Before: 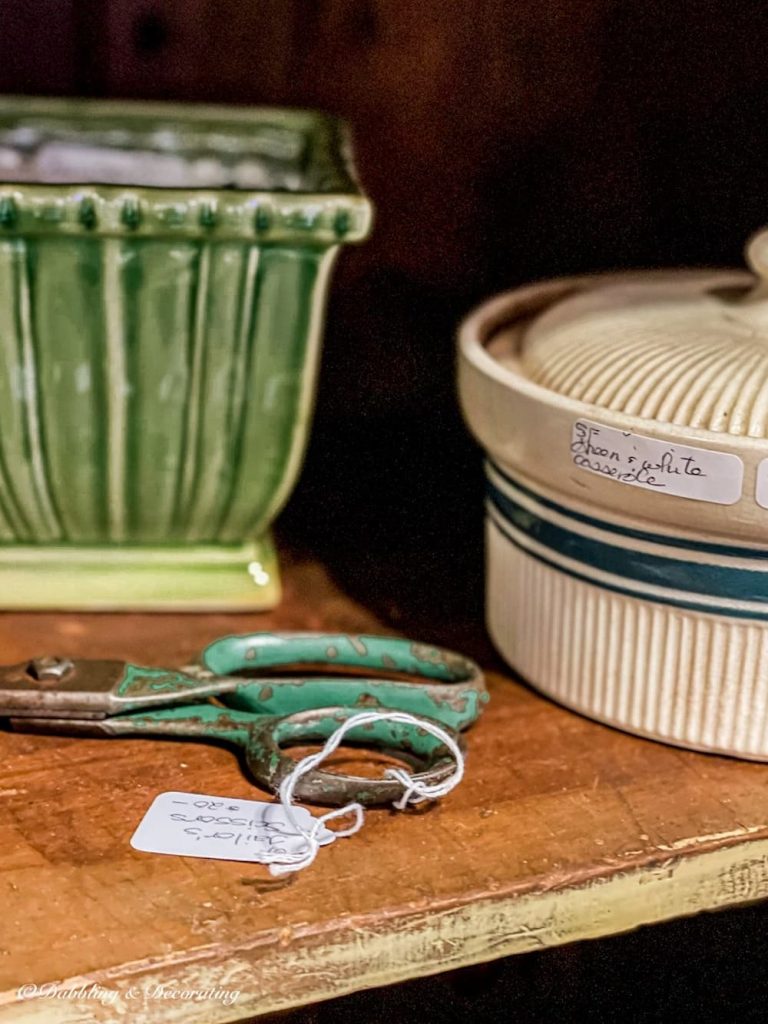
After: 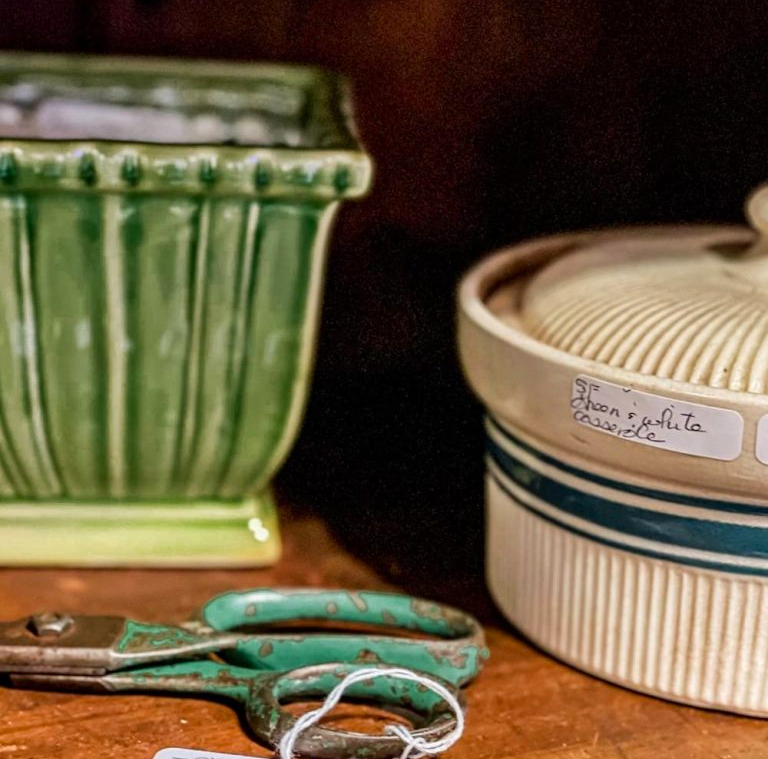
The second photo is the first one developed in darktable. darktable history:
crop: top 4.348%, bottom 21.483%
color correction: highlights b* -0.012, saturation 1.11
